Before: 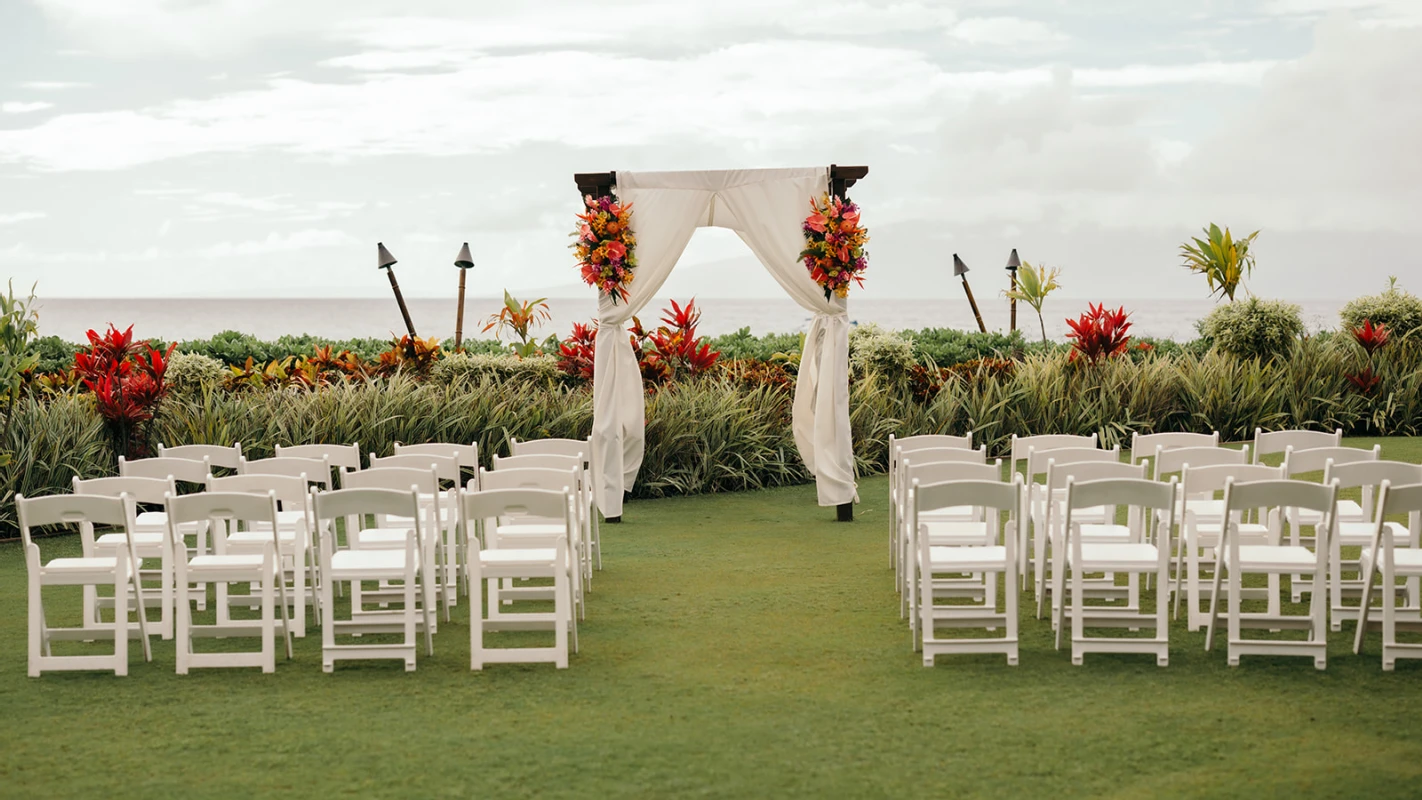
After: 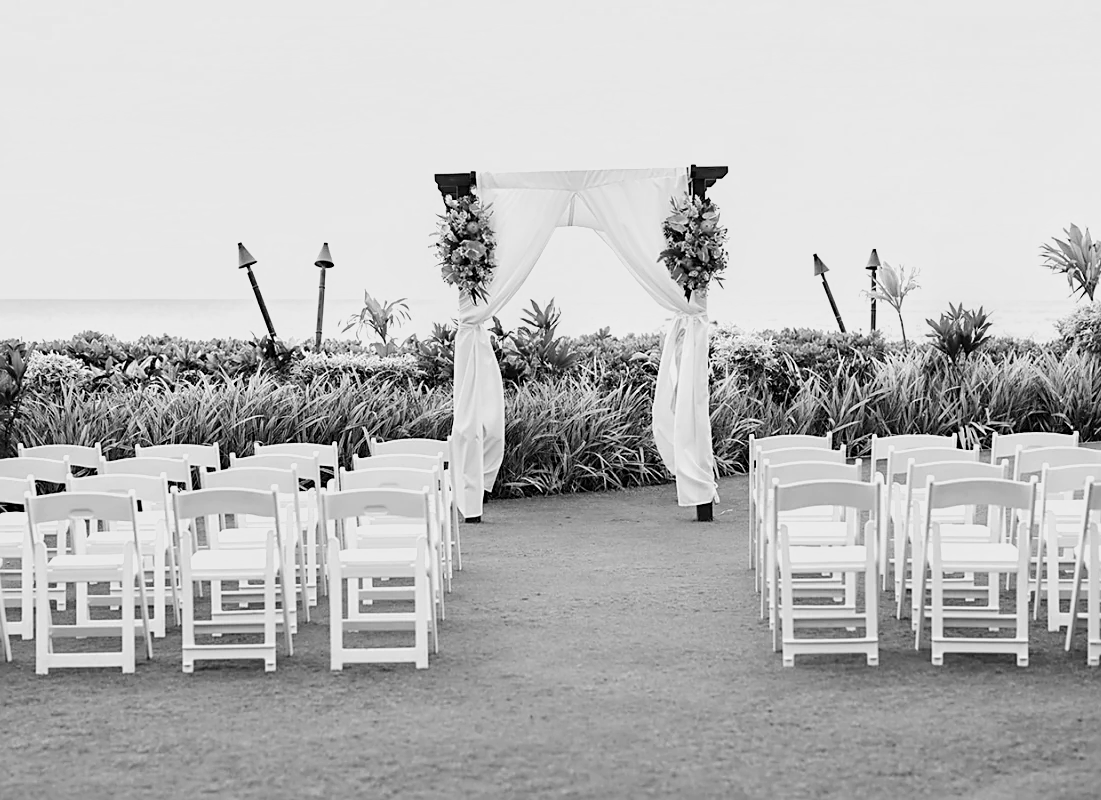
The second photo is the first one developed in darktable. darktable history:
sharpen: on, module defaults
monochrome: a -71.75, b 75.82
tone curve: curves: ch0 [(0, 0) (0.55, 0.716) (0.841, 0.969)]
crop: left 9.88%, right 12.664%
